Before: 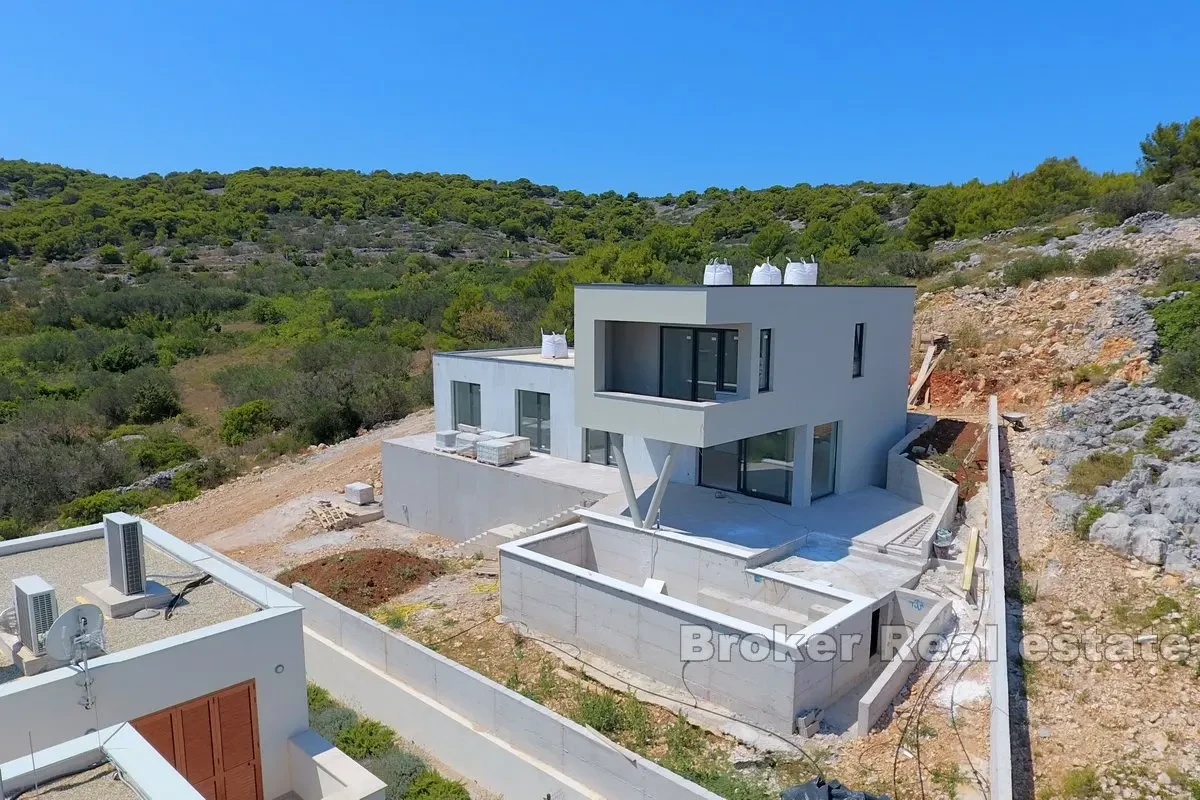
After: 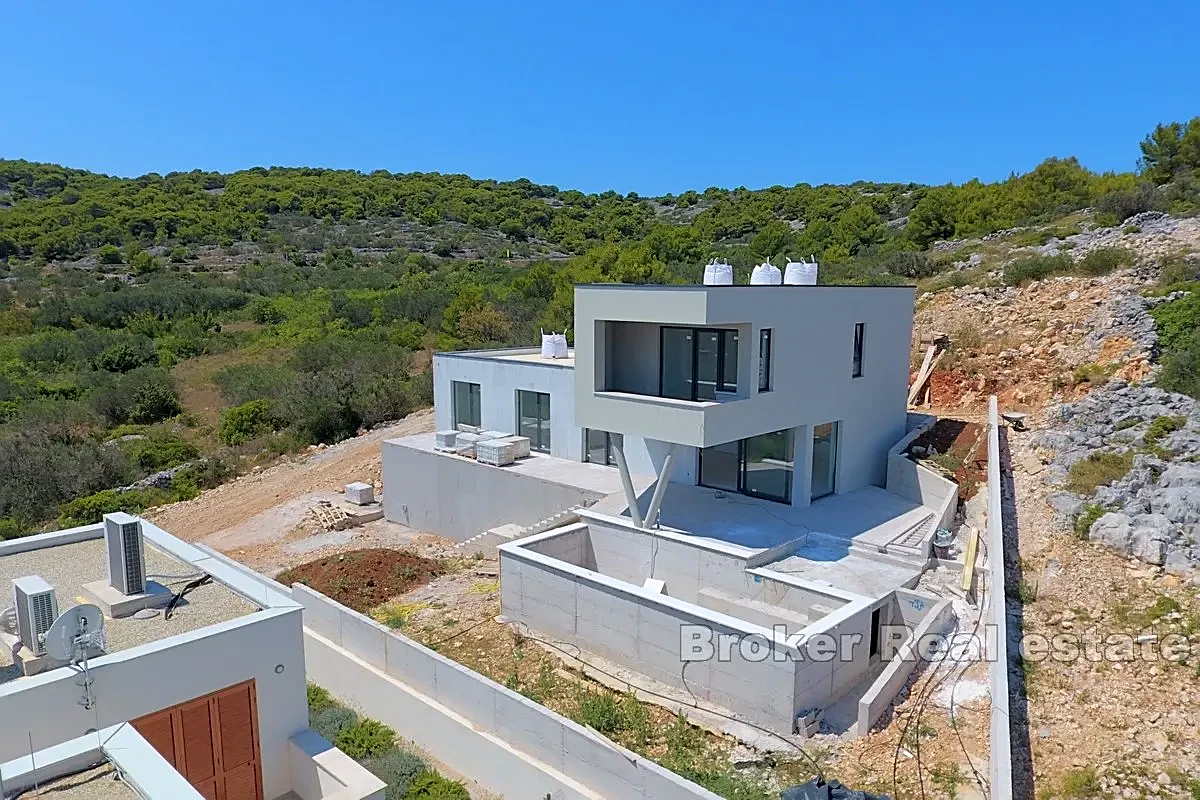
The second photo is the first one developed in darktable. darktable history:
sharpen: on, module defaults
velvia: strength 9%
